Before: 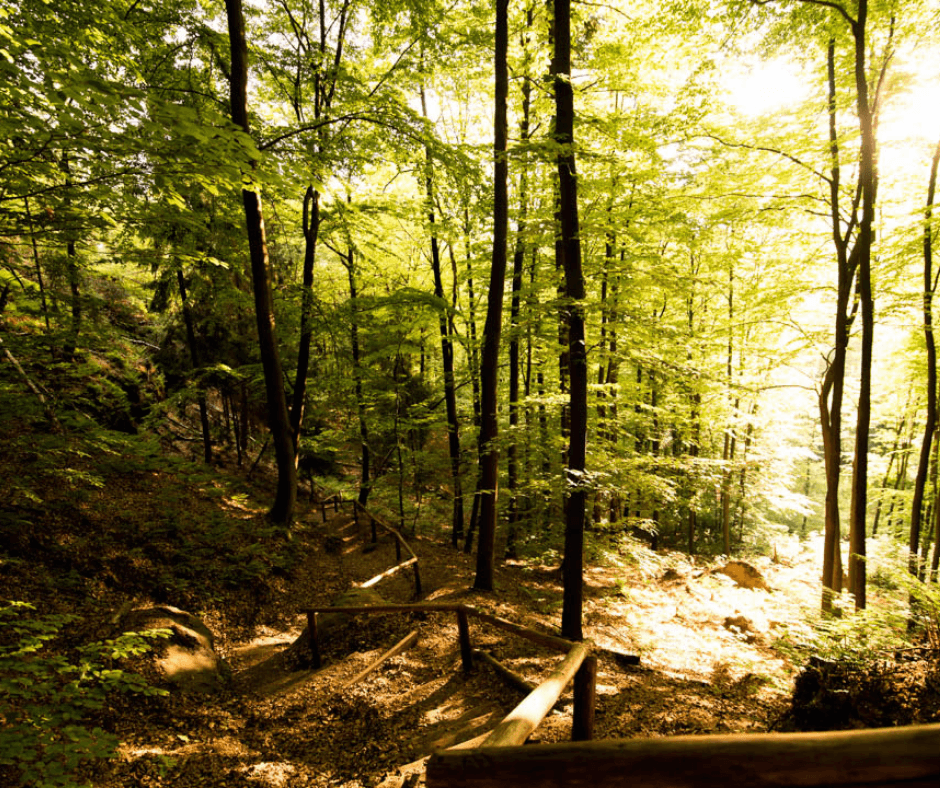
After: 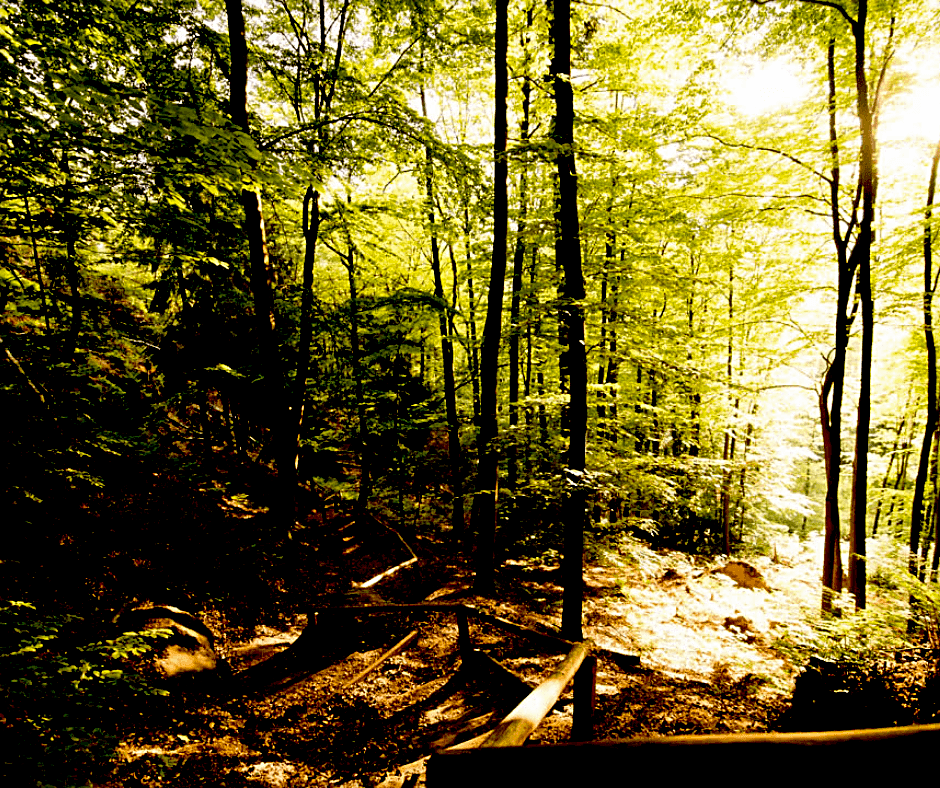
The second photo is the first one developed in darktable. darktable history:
exposure: black level correction 0.056, compensate highlight preservation false
sharpen: on, module defaults
